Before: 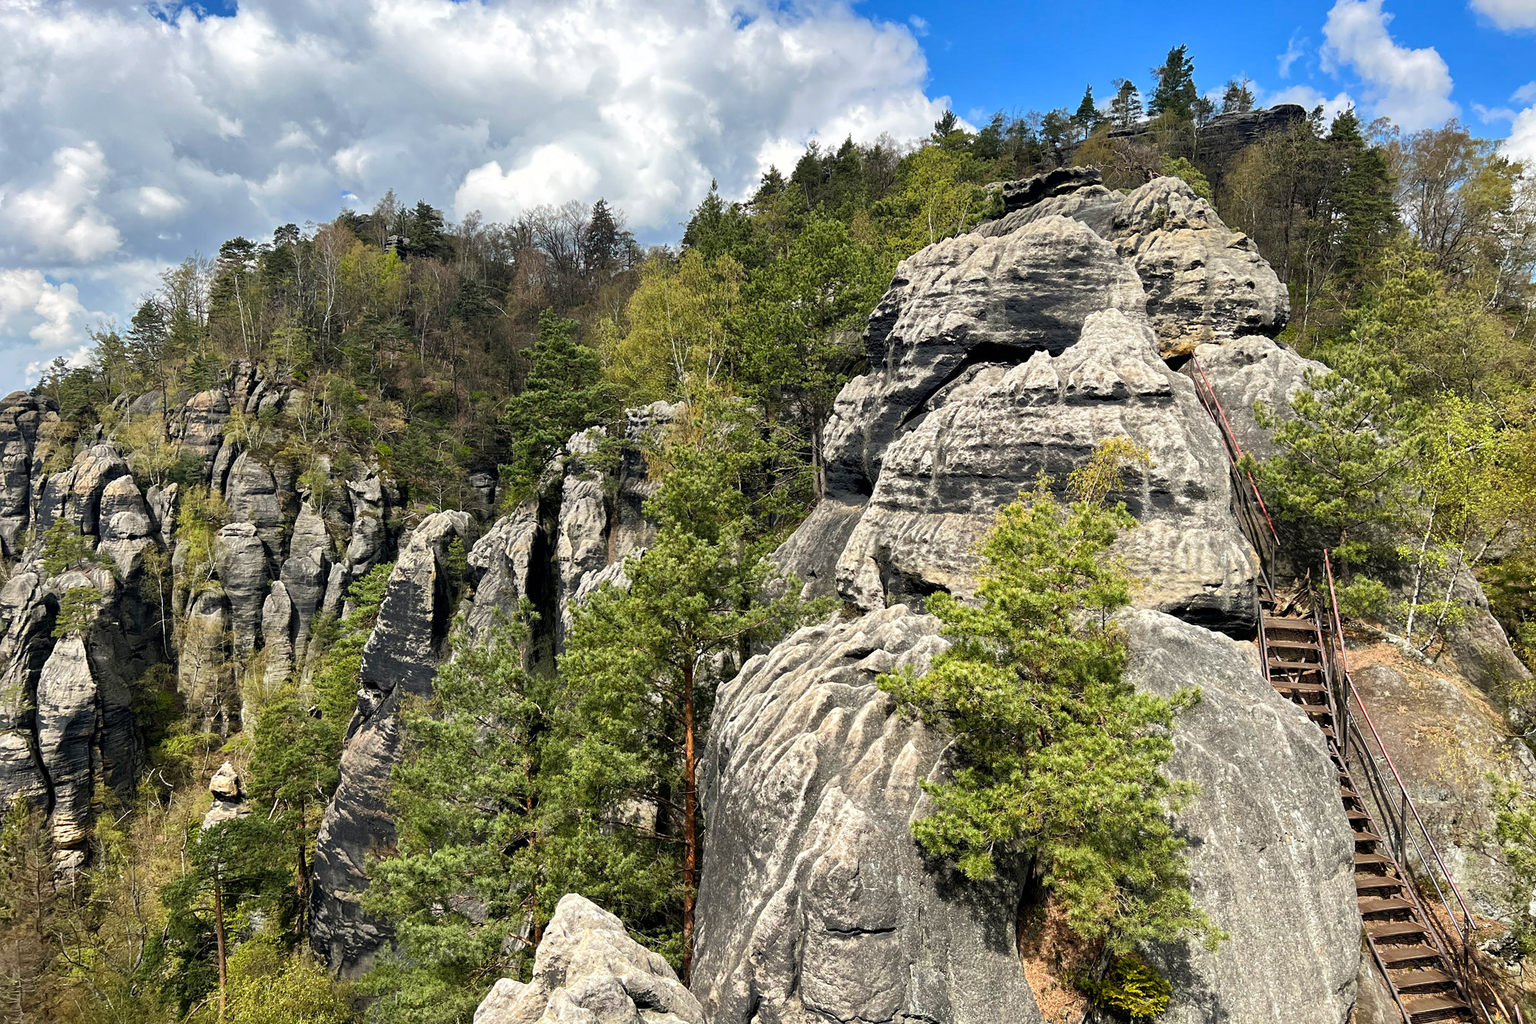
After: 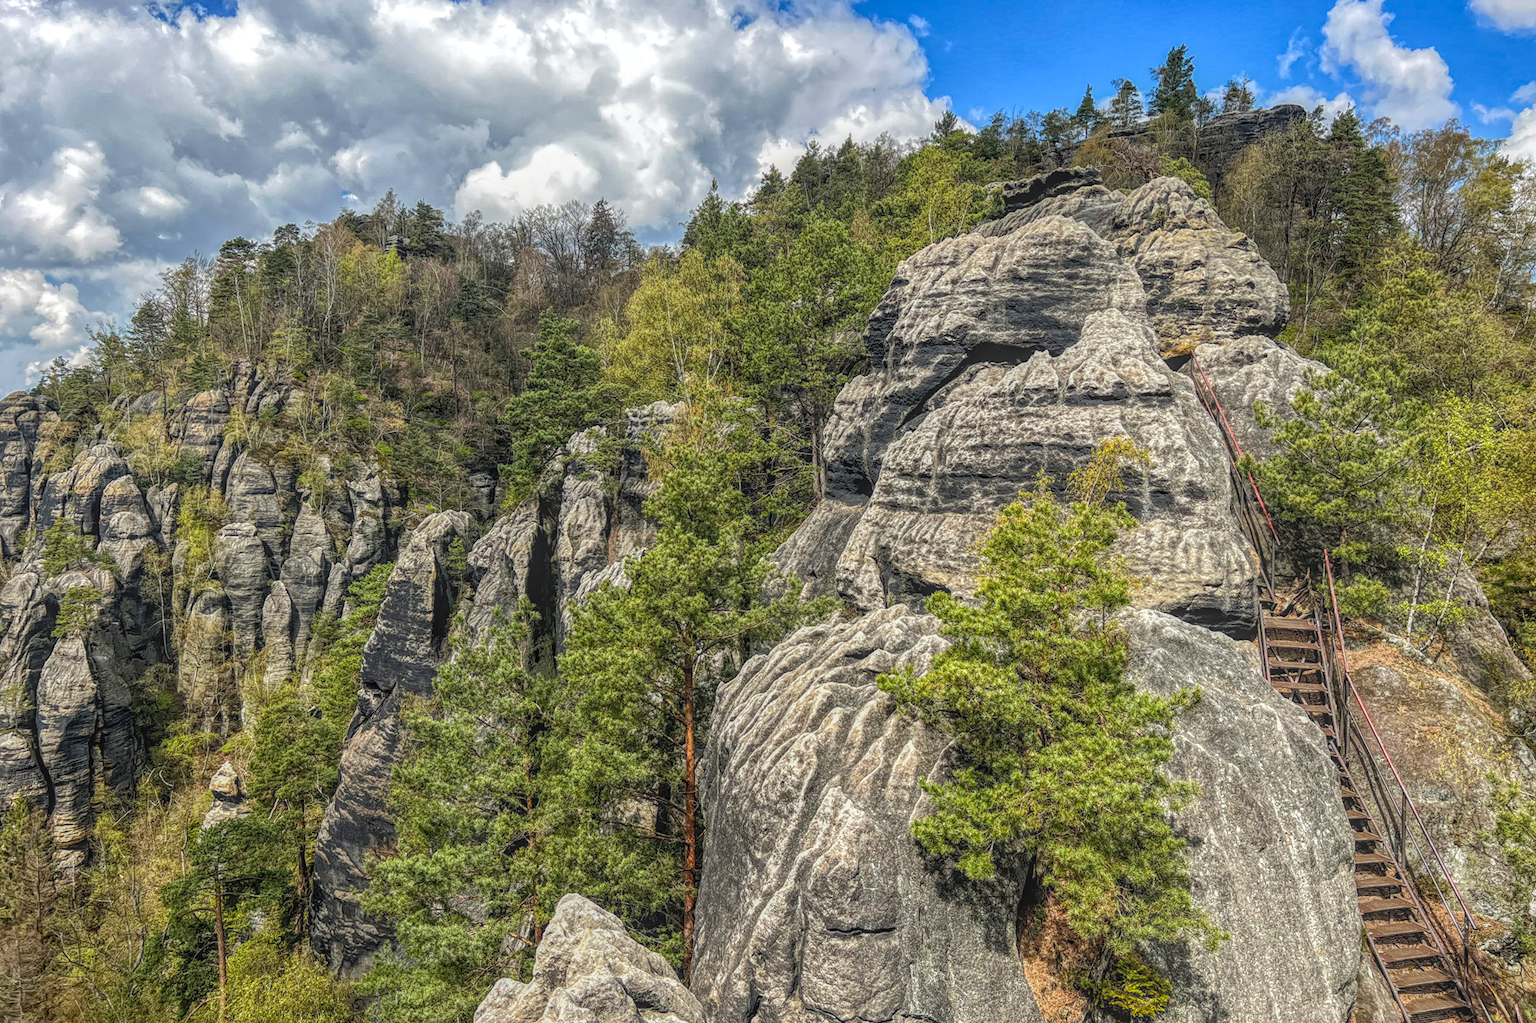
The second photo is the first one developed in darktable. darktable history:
local contrast: highlights 20%, shadows 26%, detail 199%, midtone range 0.2
